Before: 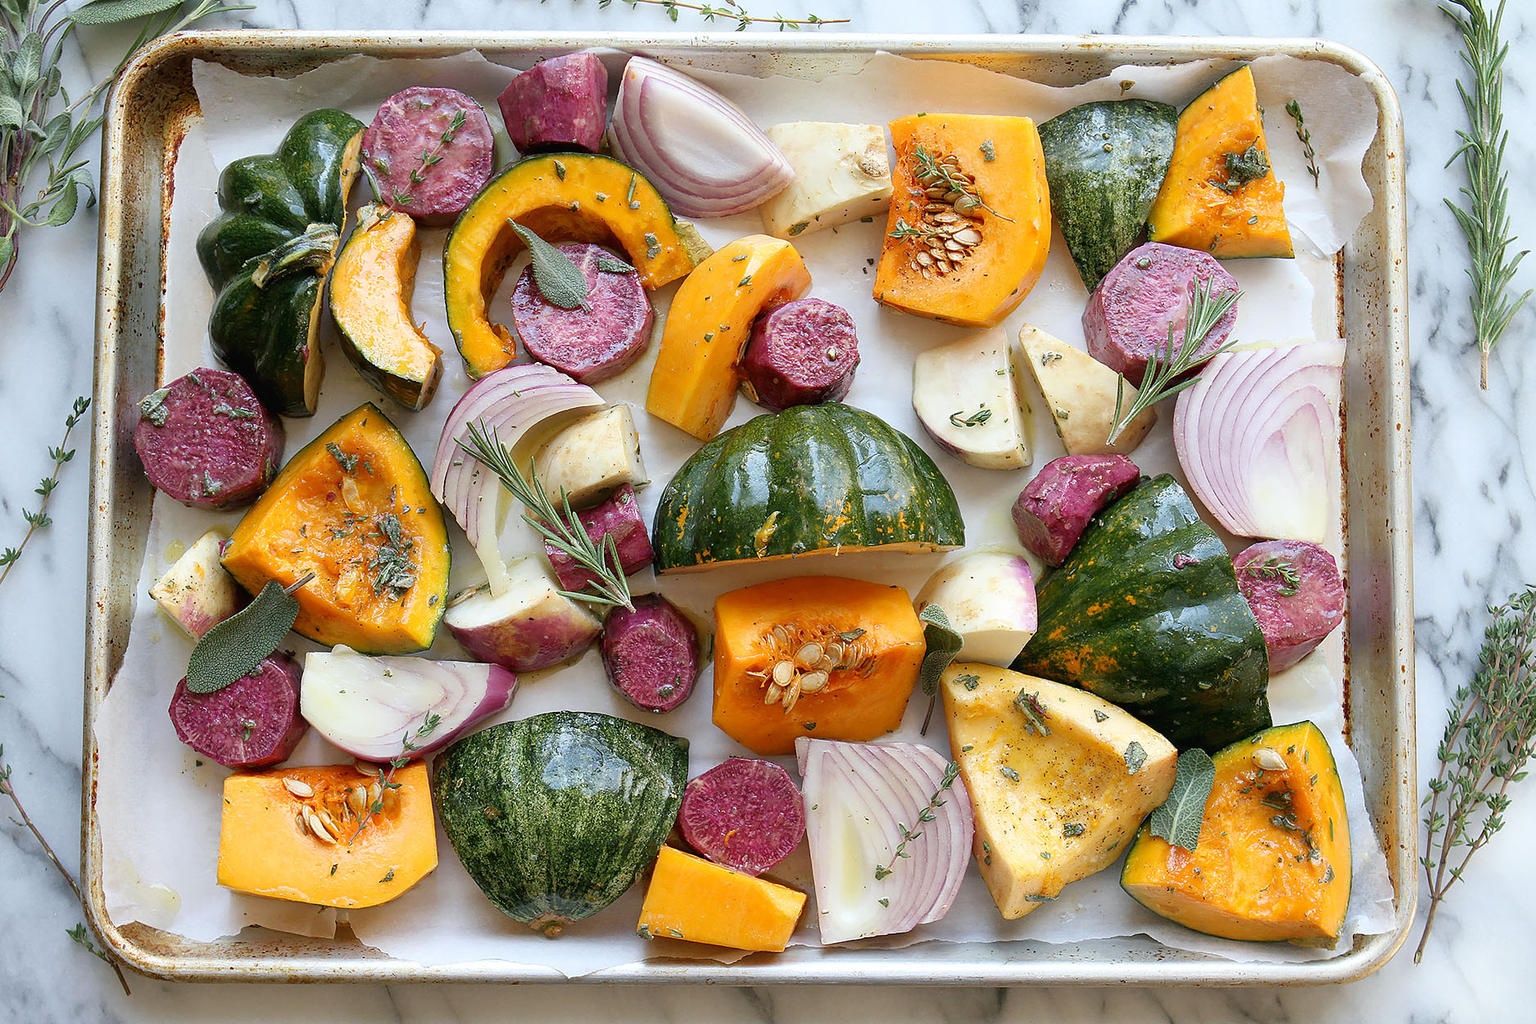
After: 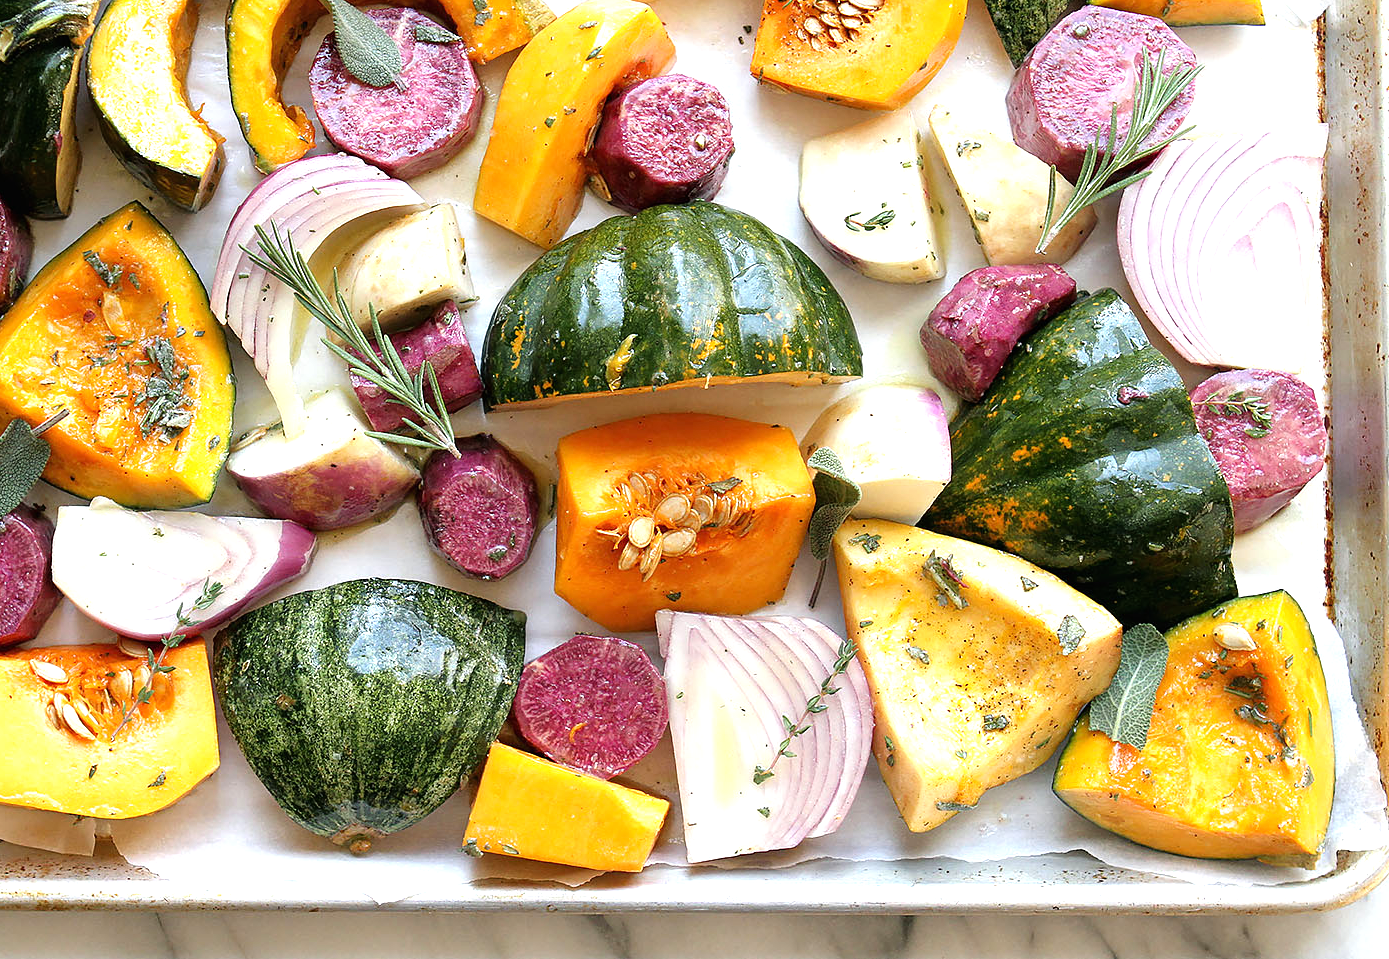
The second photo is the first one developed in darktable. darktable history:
tone equalizer: -8 EV -0.766 EV, -7 EV -0.72 EV, -6 EV -0.625 EV, -5 EV -0.4 EV, -3 EV 0.394 EV, -2 EV 0.6 EV, -1 EV 0.686 EV, +0 EV 0.767 EV
crop: left 16.82%, top 23.239%, right 9.071%
